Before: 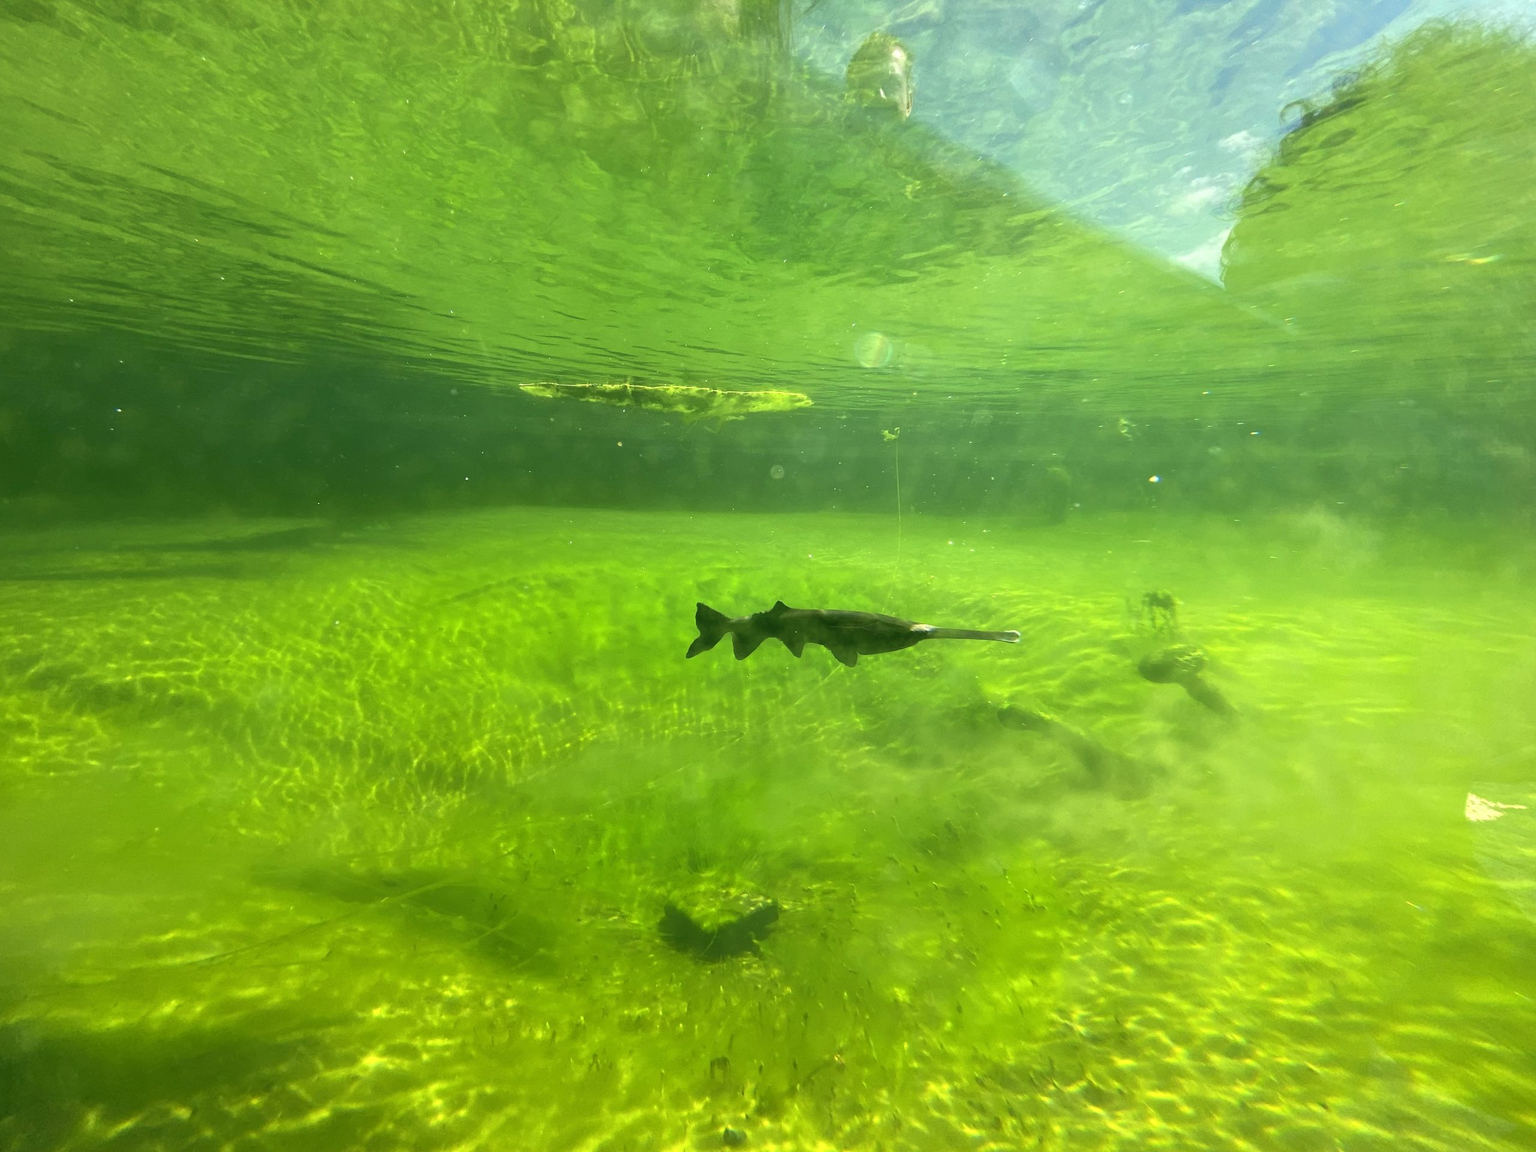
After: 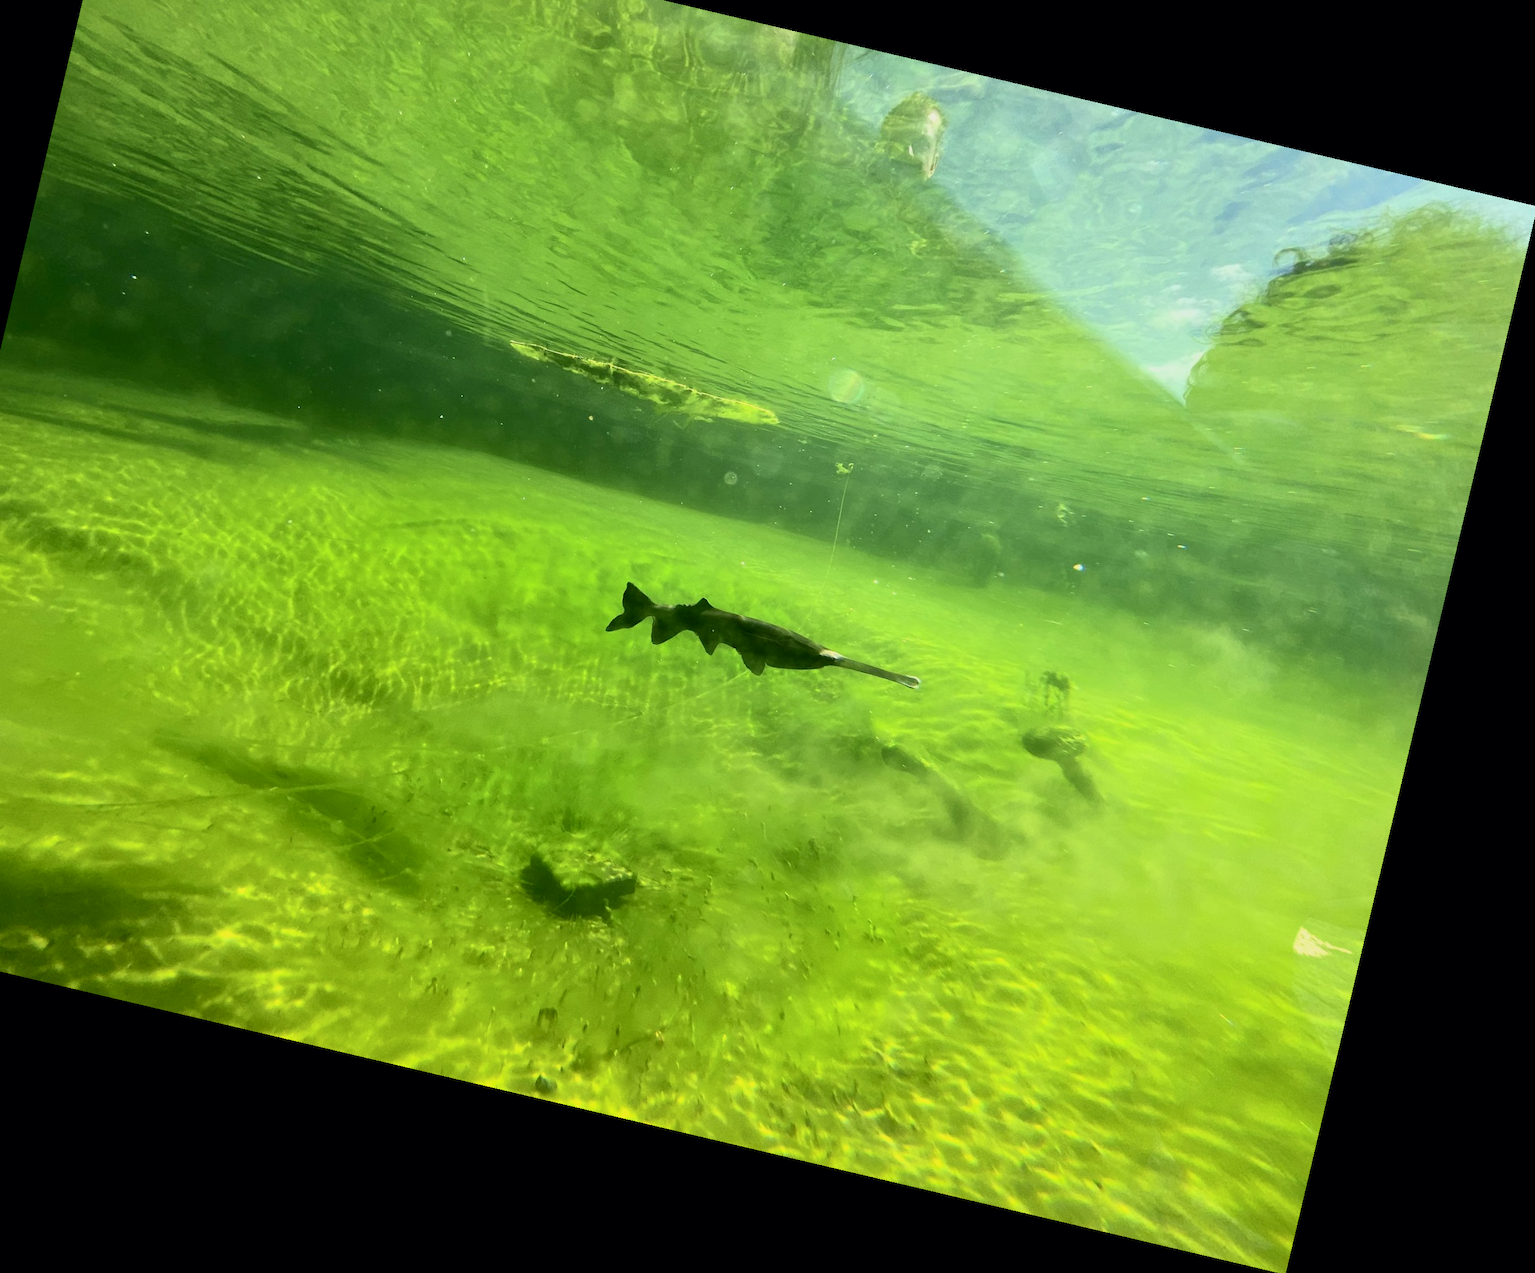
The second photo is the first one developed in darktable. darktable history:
rotate and perspective: rotation 13.27°, automatic cropping off
filmic rgb: black relative exposure -11.35 EV, white relative exposure 3.22 EV, hardness 6.76, color science v6 (2022)
contrast brightness saturation: contrast 0.28
shadows and highlights: shadows 25, white point adjustment -3, highlights -30
crop and rotate: left 8.262%, top 9.226%
